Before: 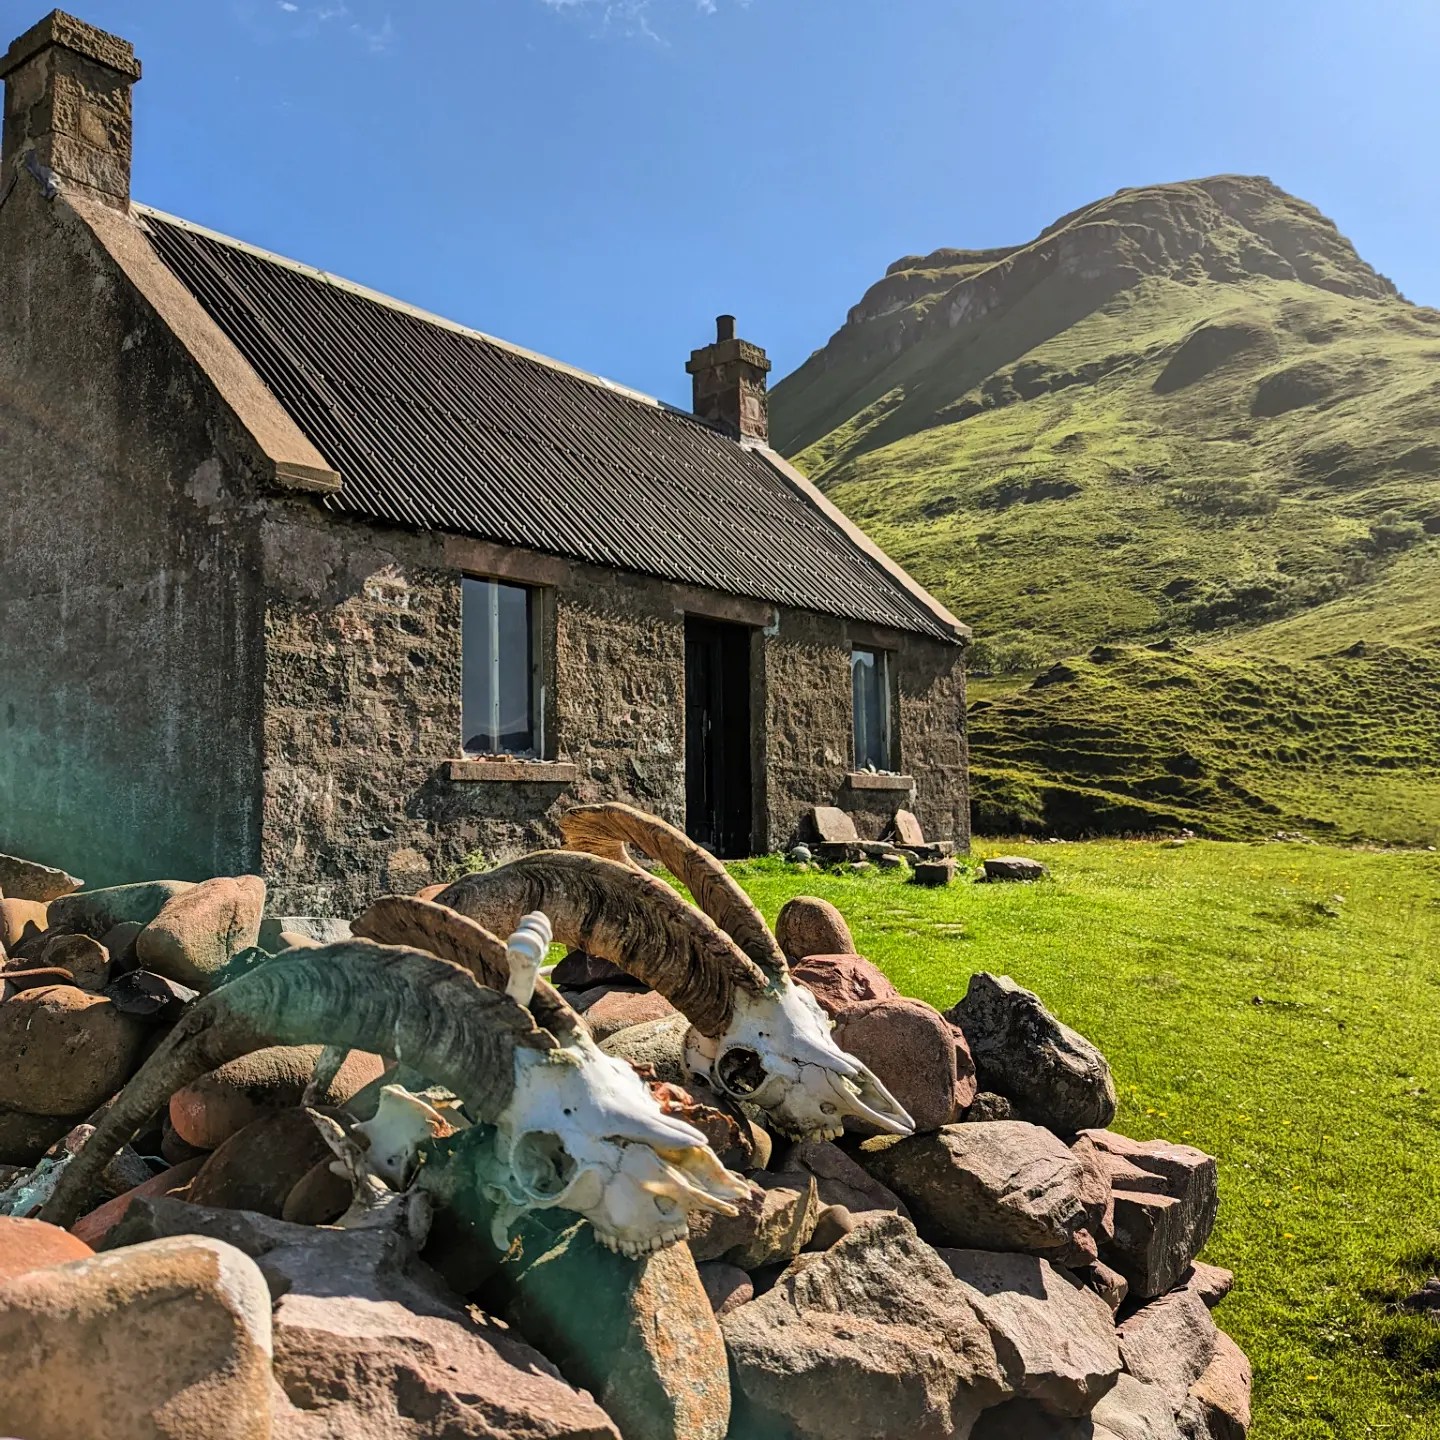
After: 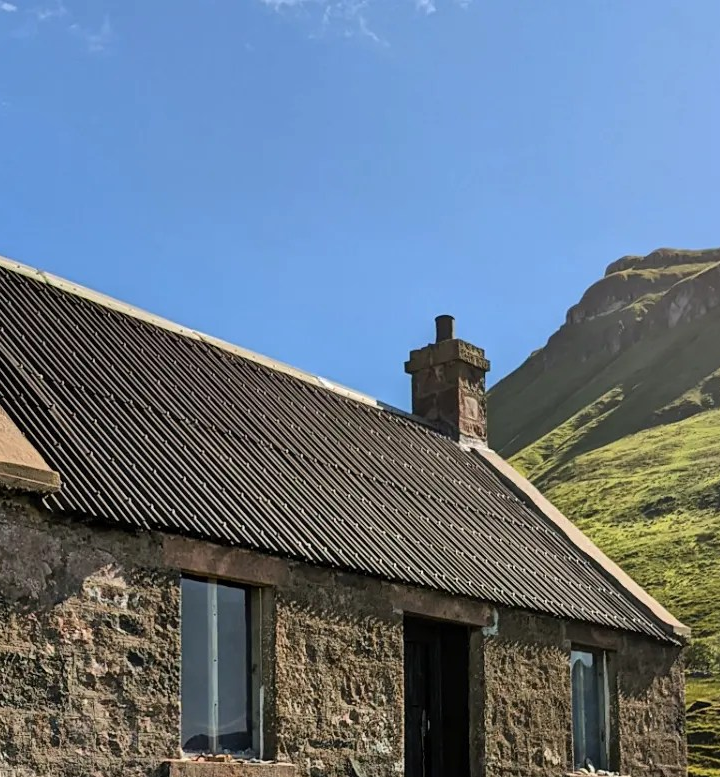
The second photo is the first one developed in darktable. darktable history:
crop: left 19.533%, right 30.447%, bottom 46.022%
